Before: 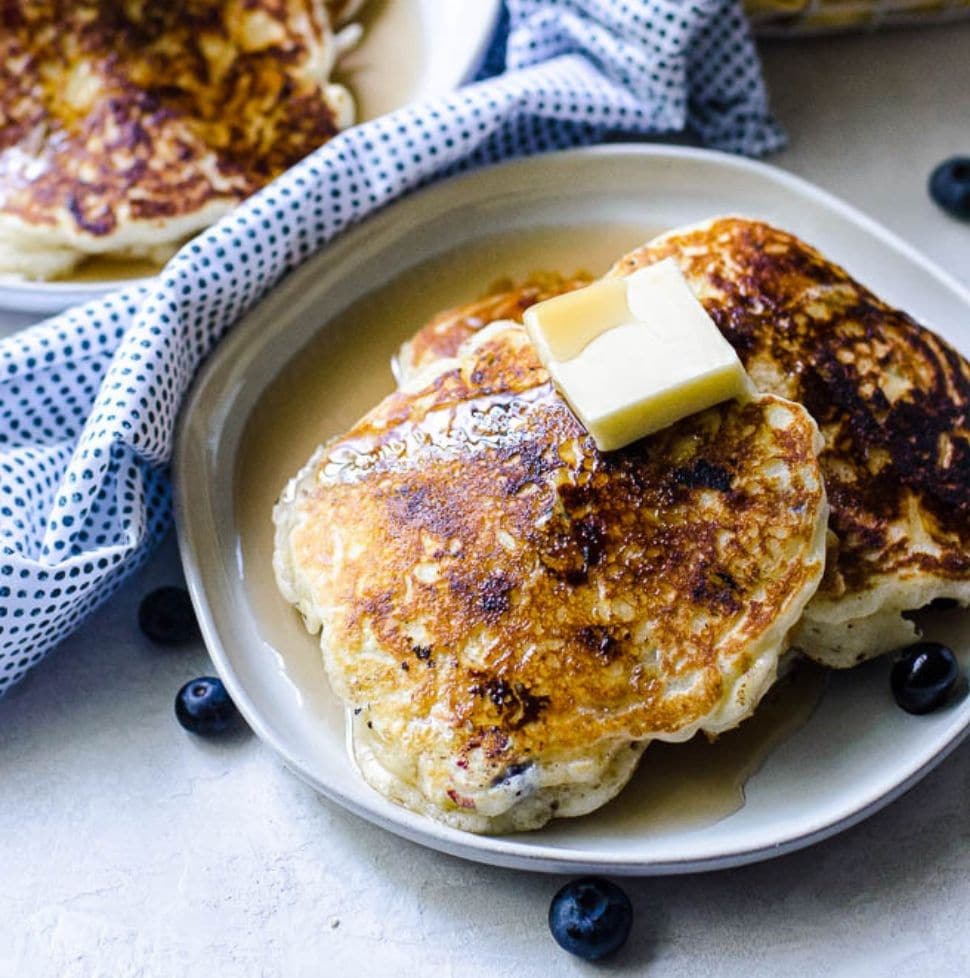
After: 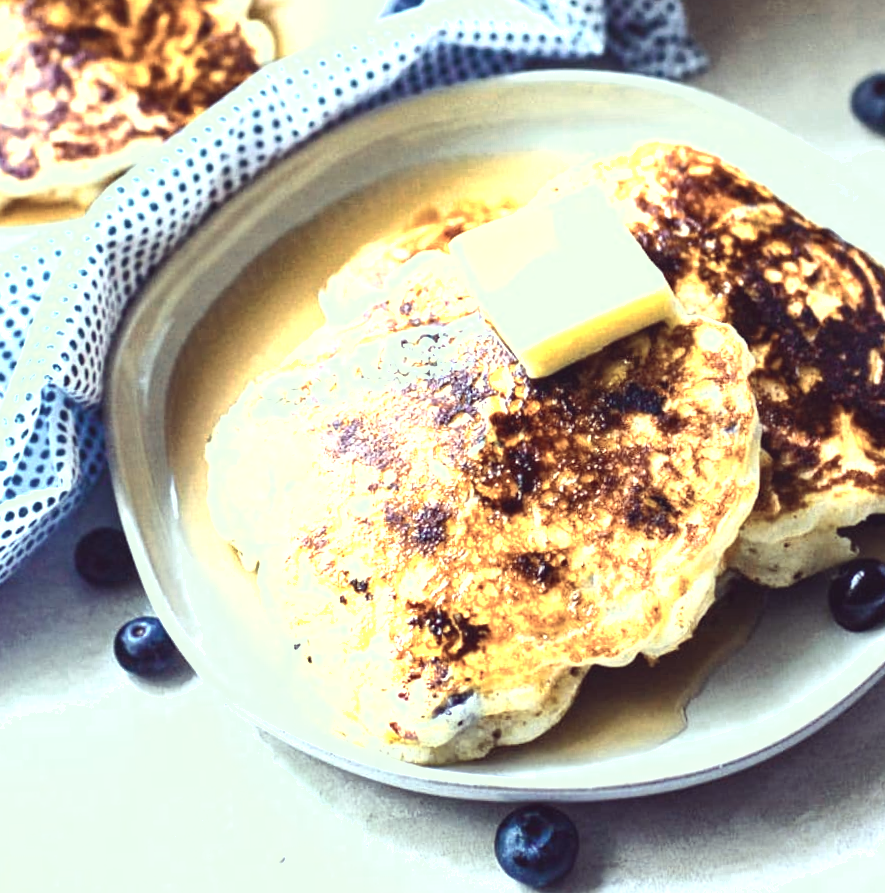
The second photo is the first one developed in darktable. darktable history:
shadows and highlights: highlights color adjustment 41.6%
exposure: black level correction -0.005, exposure 1.006 EV, compensate exposure bias true, compensate highlight preservation false
crop and rotate: angle 1.87°, left 5.707%, top 5.719%
color correction: highlights a* -20.17, highlights b* 20.41, shadows a* 19.87, shadows b* -20.73, saturation 0.459
contrast brightness saturation: contrast 0.268, brightness 0.018, saturation 0.857
color zones: curves: ch0 [(0.018, 0.548) (0.197, 0.654) (0.425, 0.447) (0.605, 0.658) (0.732, 0.579)]; ch1 [(0.105, 0.531) (0.224, 0.531) (0.386, 0.39) (0.618, 0.456) (0.732, 0.456) (0.956, 0.421)]; ch2 [(0.039, 0.583) (0.215, 0.465) (0.399, 0.544) (0.465, 0.548) (0.614, 0.447) (0.724, 0.43) (0.882, 0.623) (0.956, 0.632)]
